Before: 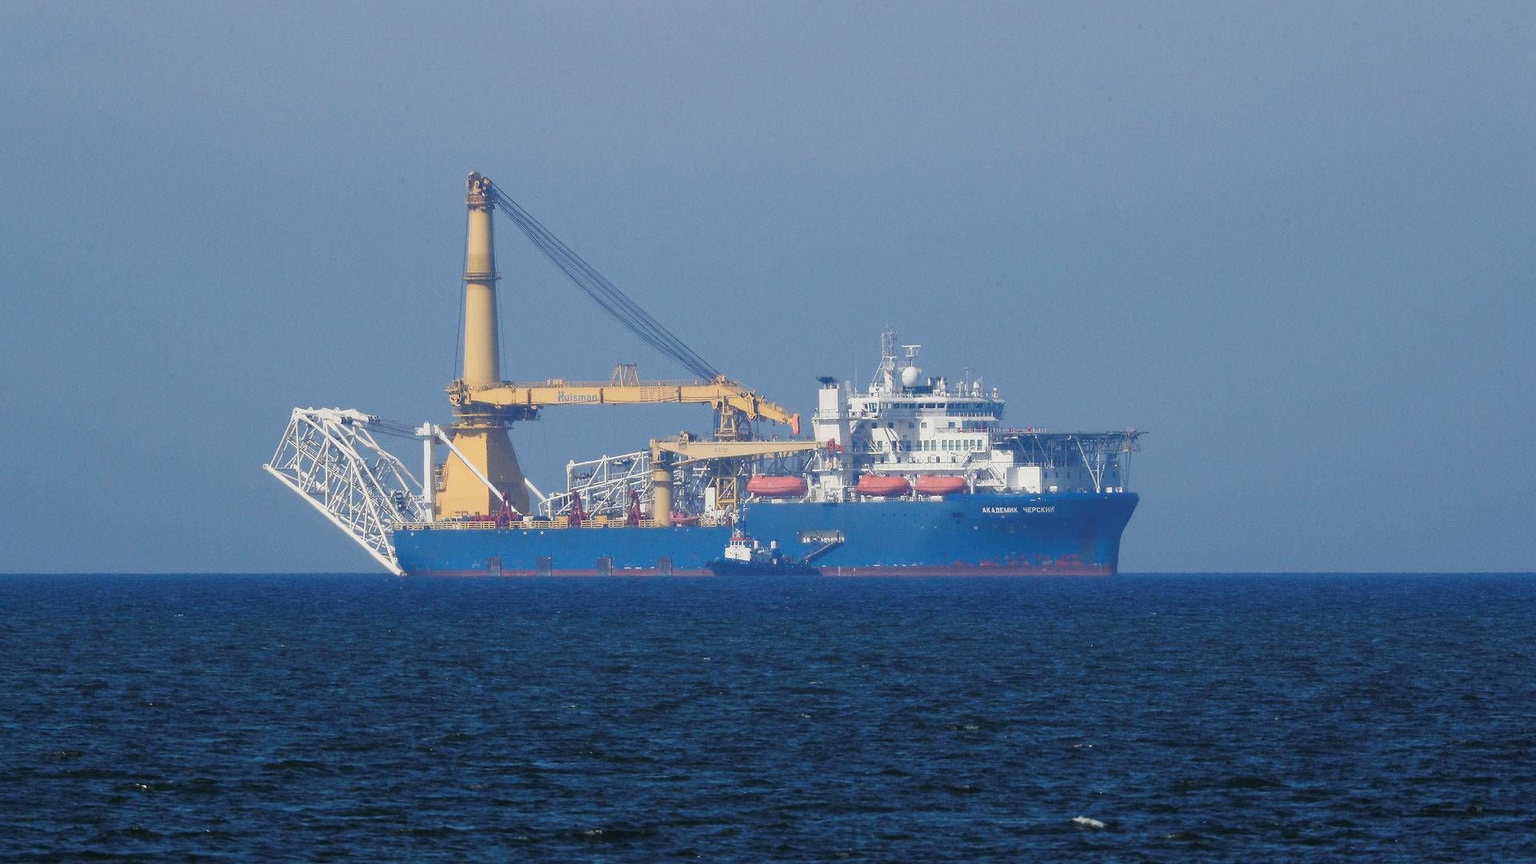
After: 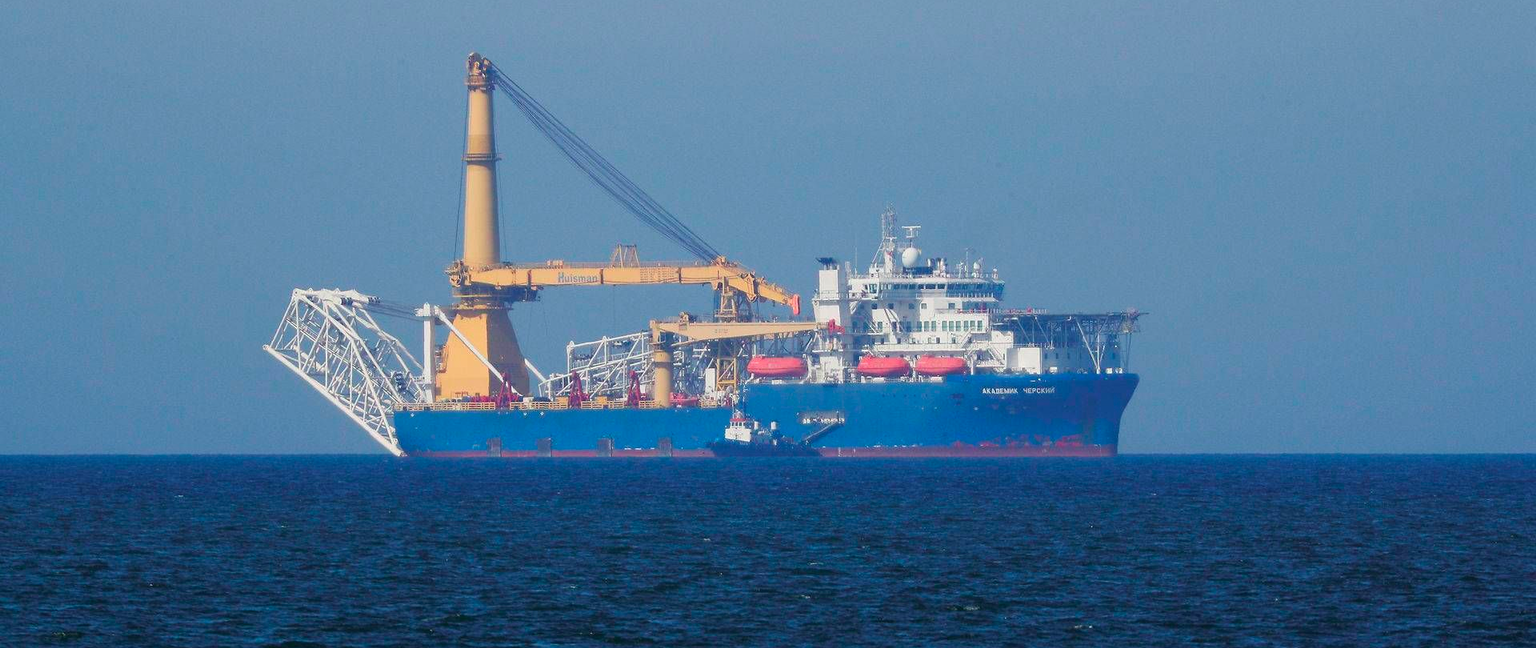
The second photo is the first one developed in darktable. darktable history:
crop: top 13.819%, bottom 11.169%
color contrast: green-magenta contrast 1.73, blue-yellow contrast 1.15
